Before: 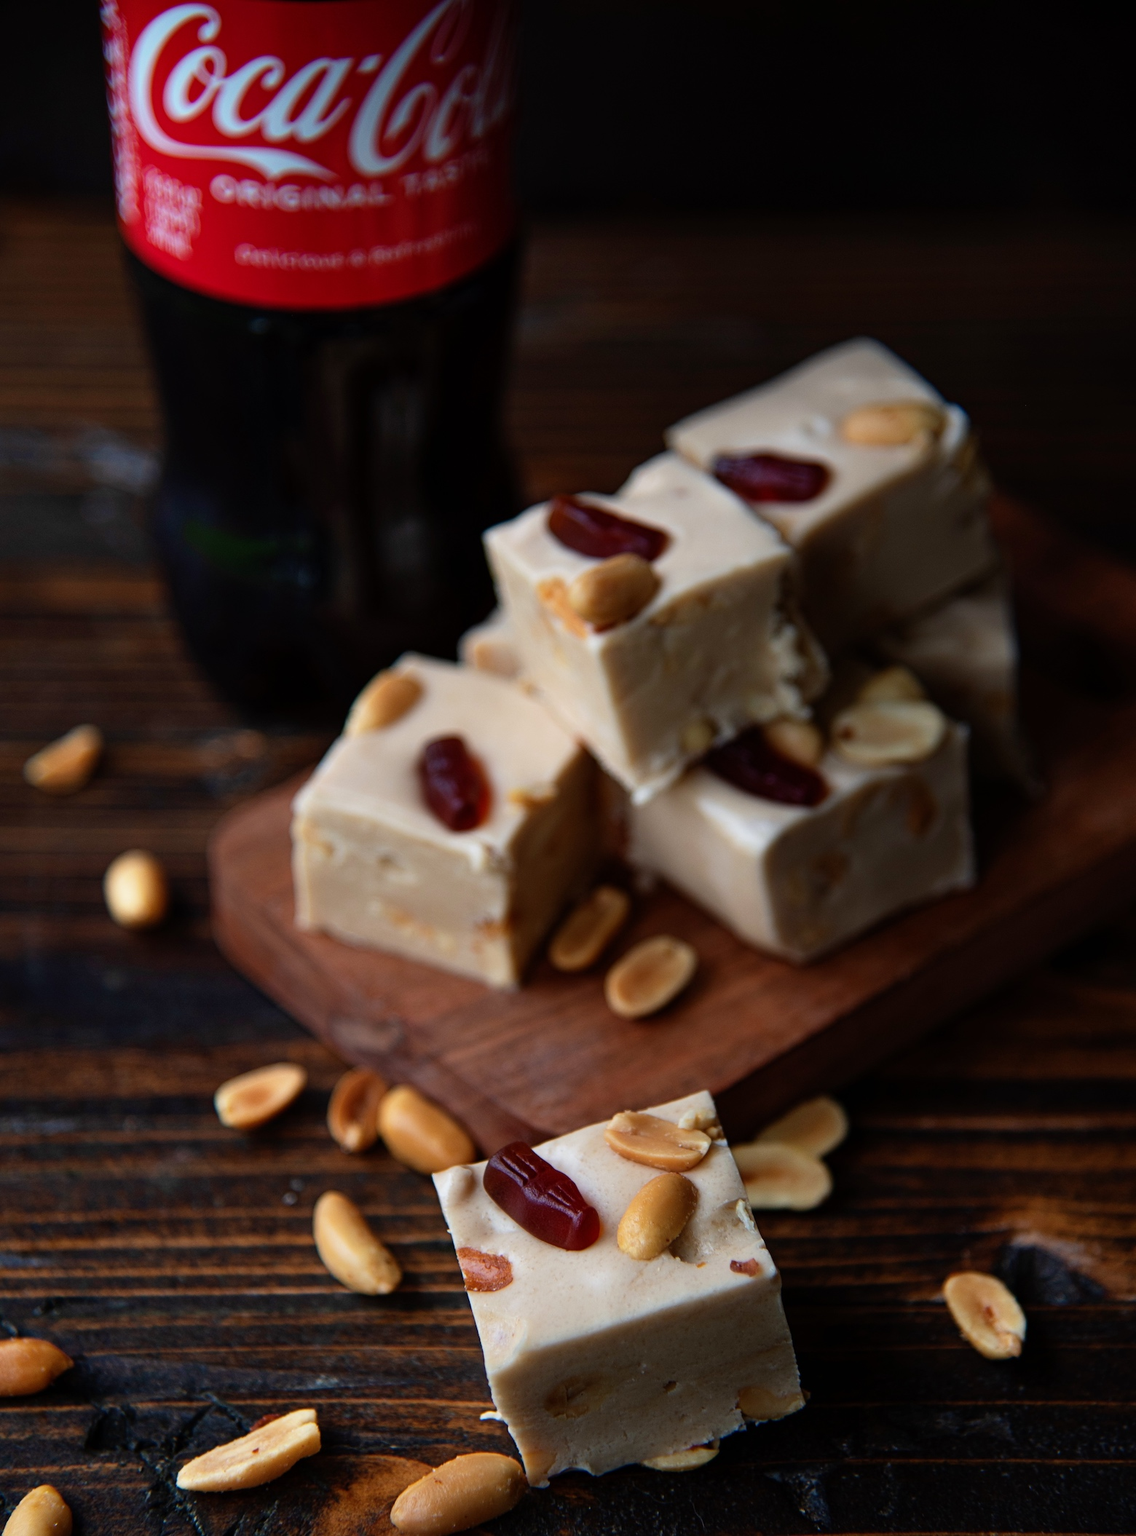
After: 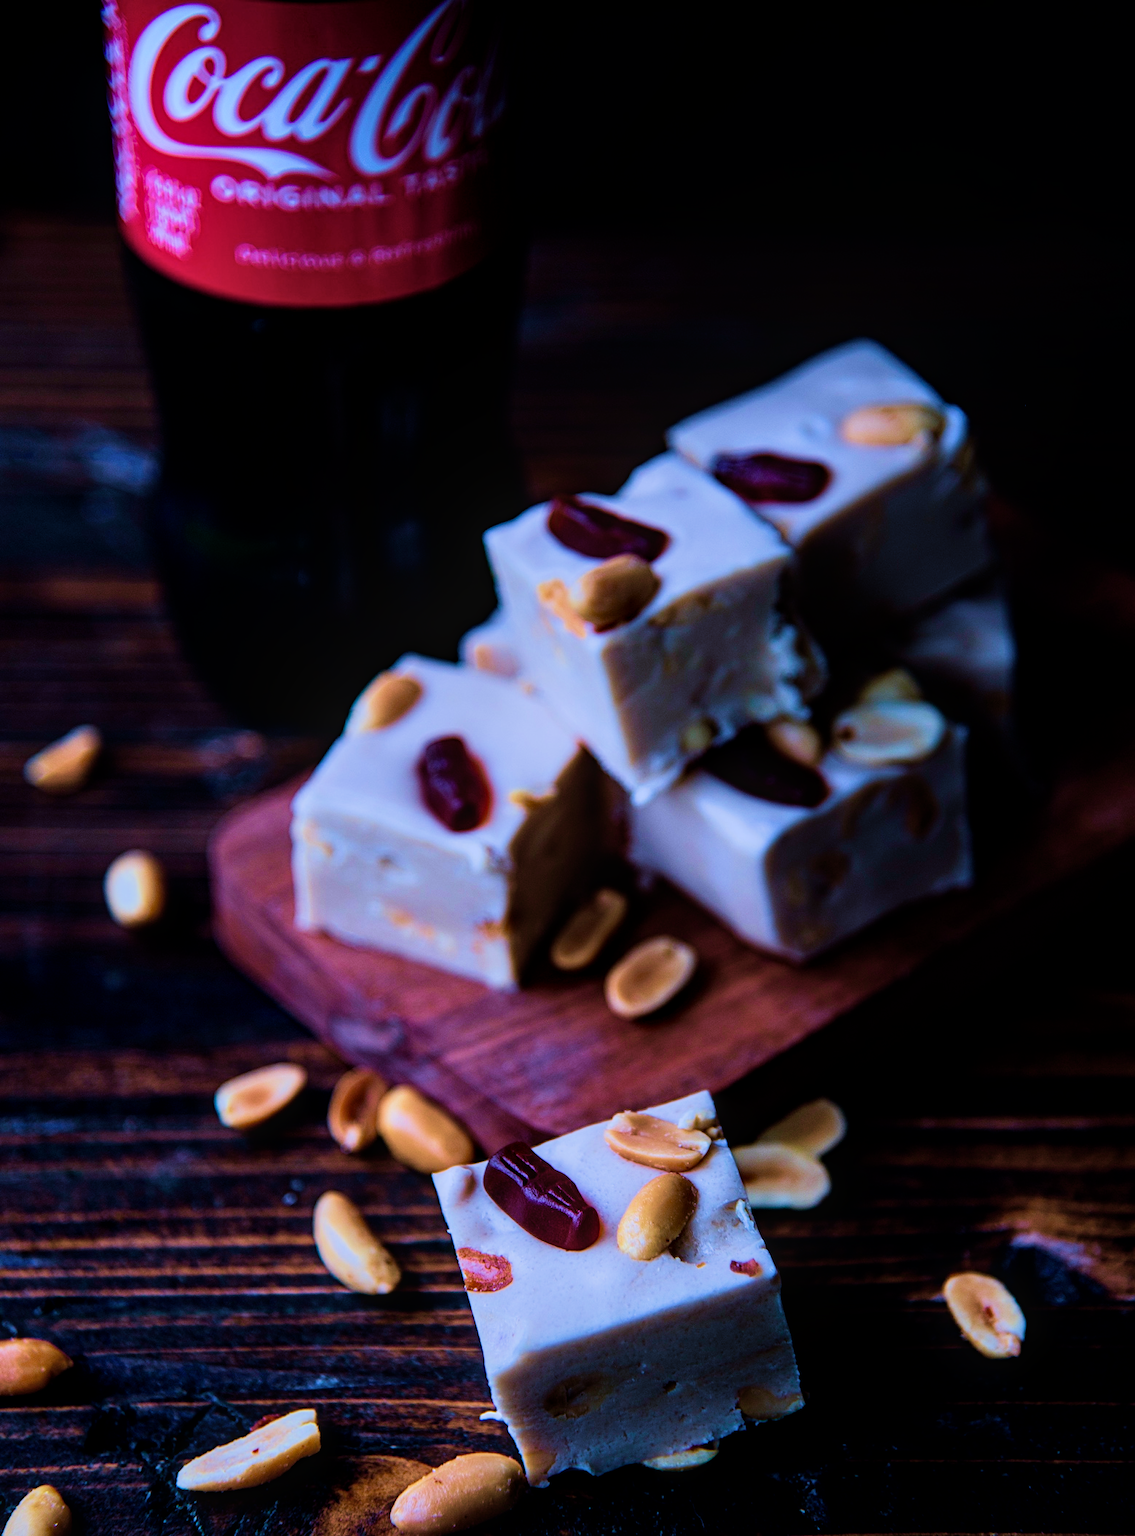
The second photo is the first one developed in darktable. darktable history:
local contrast: on, module defaults
color balance rgb: shadows lift › chroma 4.21%, shadows lift › hue 252.22°, highlights gain › chroma 1.36%, highlights gain › hue 50.24°, perceptual saturation grading › mid-tones 6.33%, perceptual saturation grading › shadows 72.44%, perceptual brilliance grading › highlights 11.59%, contrast 5.05%
filmic rgb: black relative exposure -7.65 EV, white relative exposure 4.56 EV, hardness 3.61
tone equalizer: -8 EV -0.417 EV, -7 EV -0.389 EV, -6 EV -0.333 EV, -5 EV -0.222 EV, -3 EV 0.222 EV, -2 EV 0.333 EV, -1 EV 0.389 EV, +0 EV 0.417 EV, edges refinement/feathering 500, mask exposure compensation -1.57 EV, preserve details no
color calibration: illuminant custom, x 0.422, y 0.412, temperature 3284.99 K
velvia: strength 82.96%
